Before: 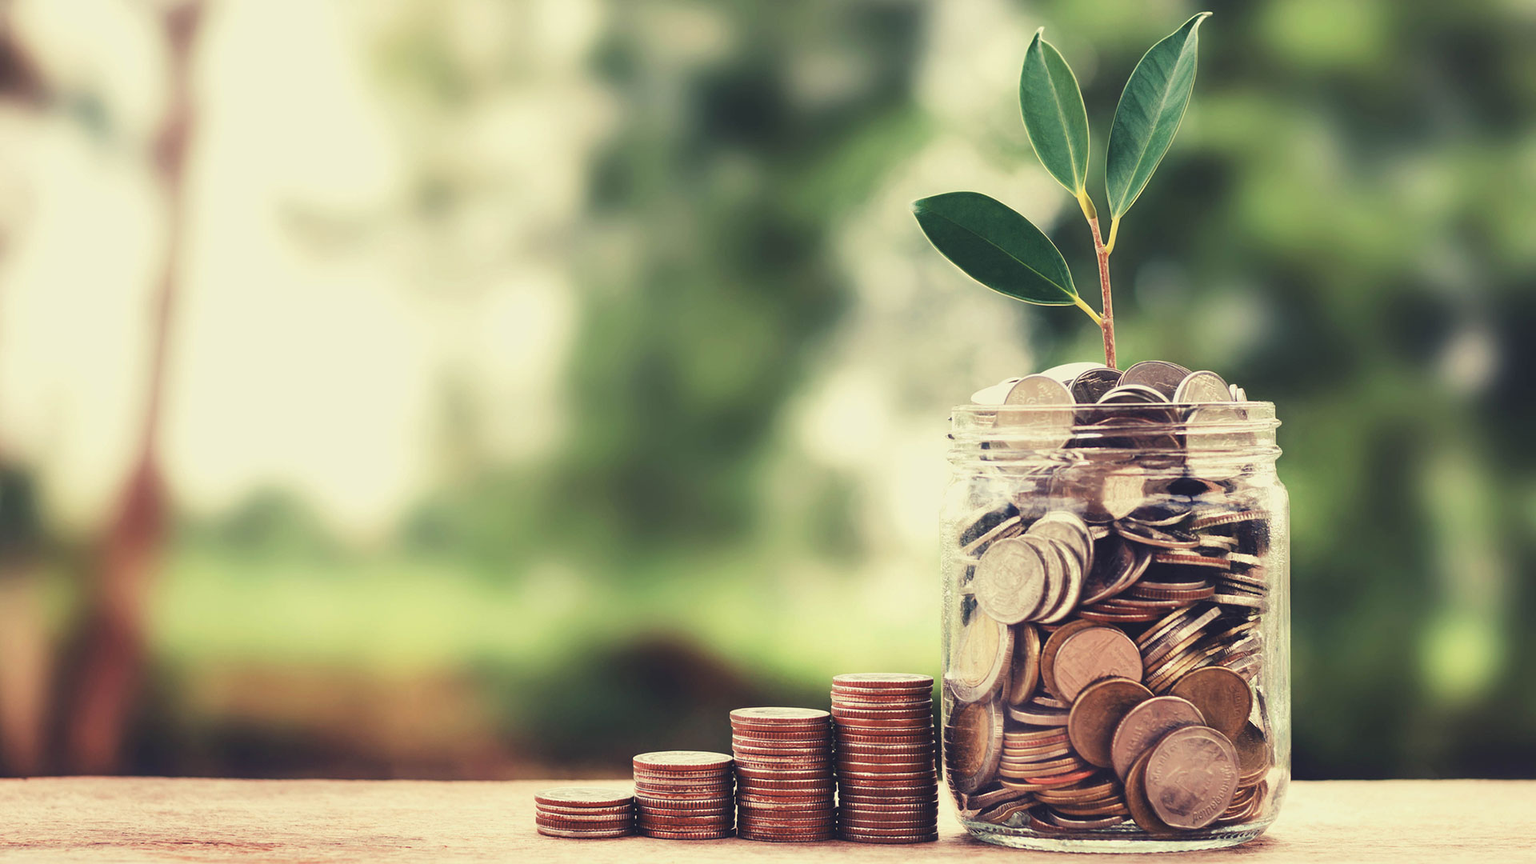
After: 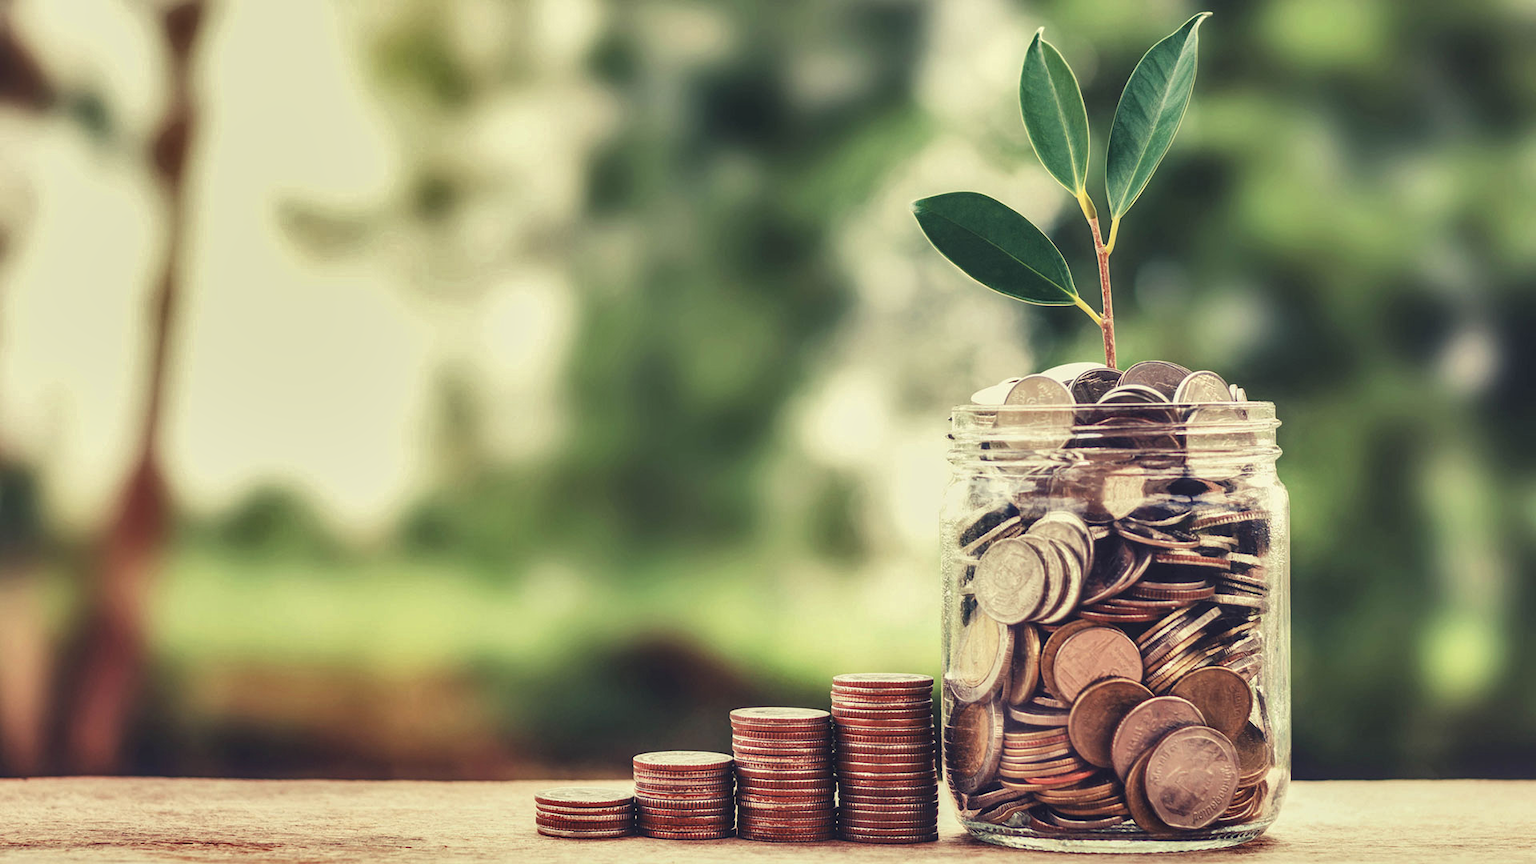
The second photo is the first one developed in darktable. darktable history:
shadows and highlights: radius 118.69, shadows 42.21, highlights -61.56, soften with gaussian
local contrast: on, module defaults
